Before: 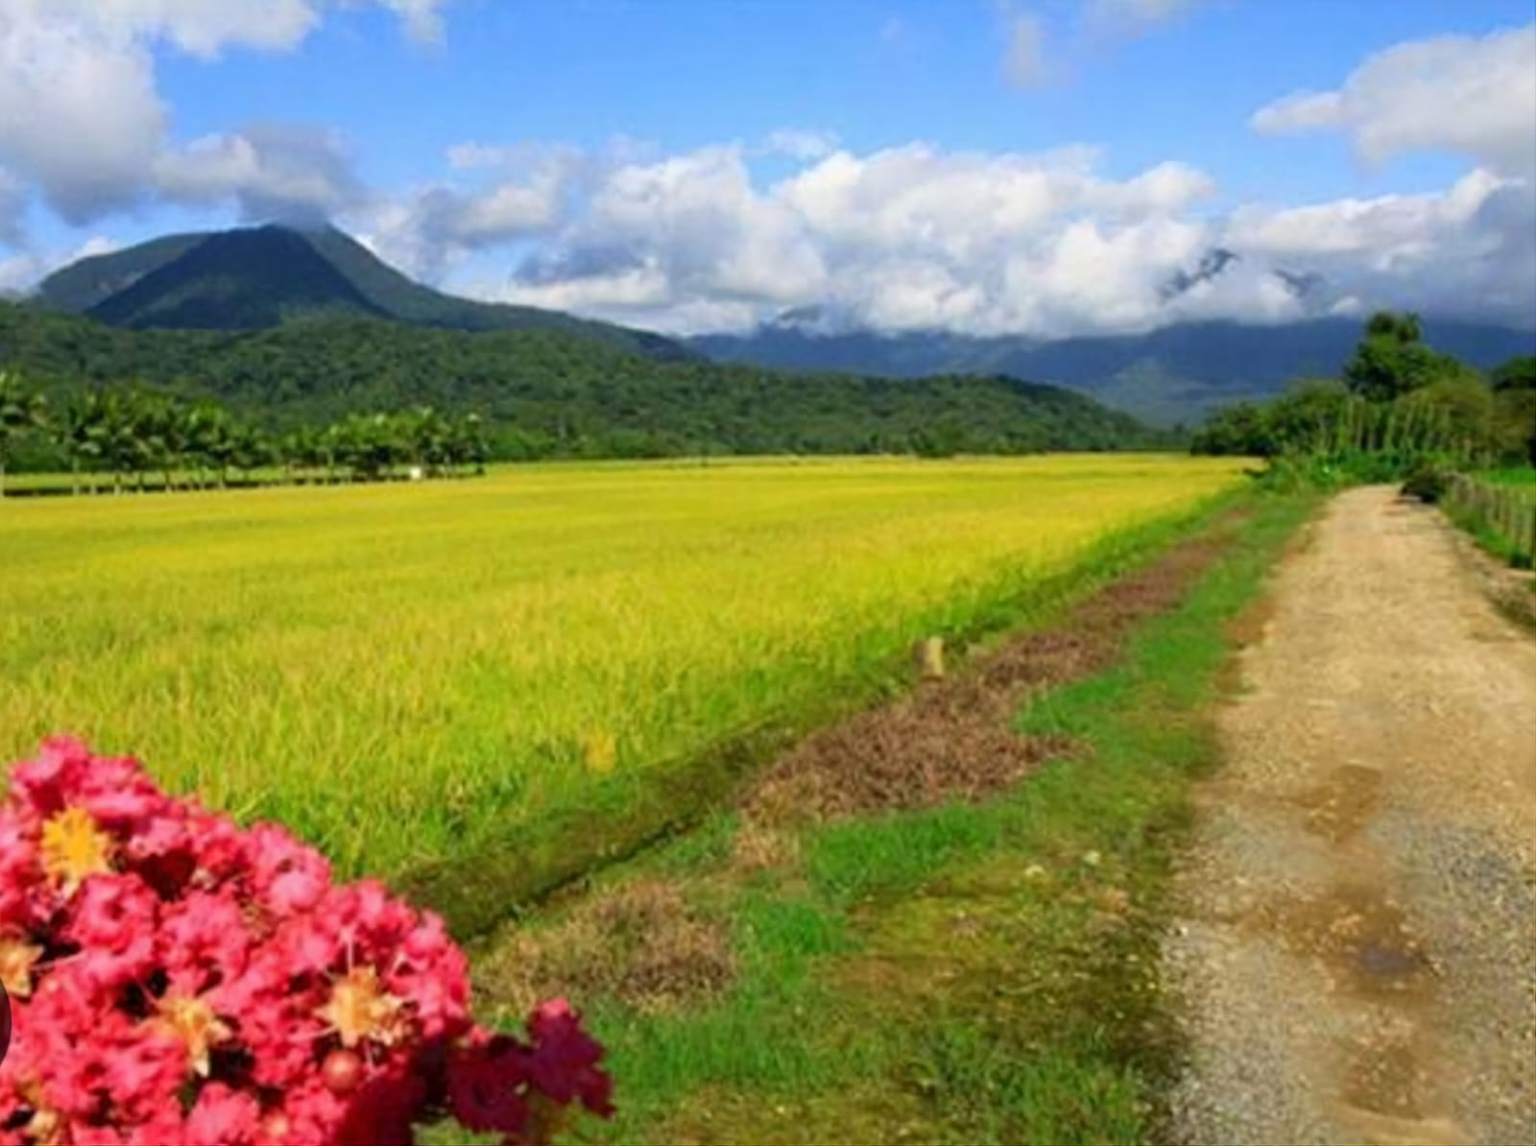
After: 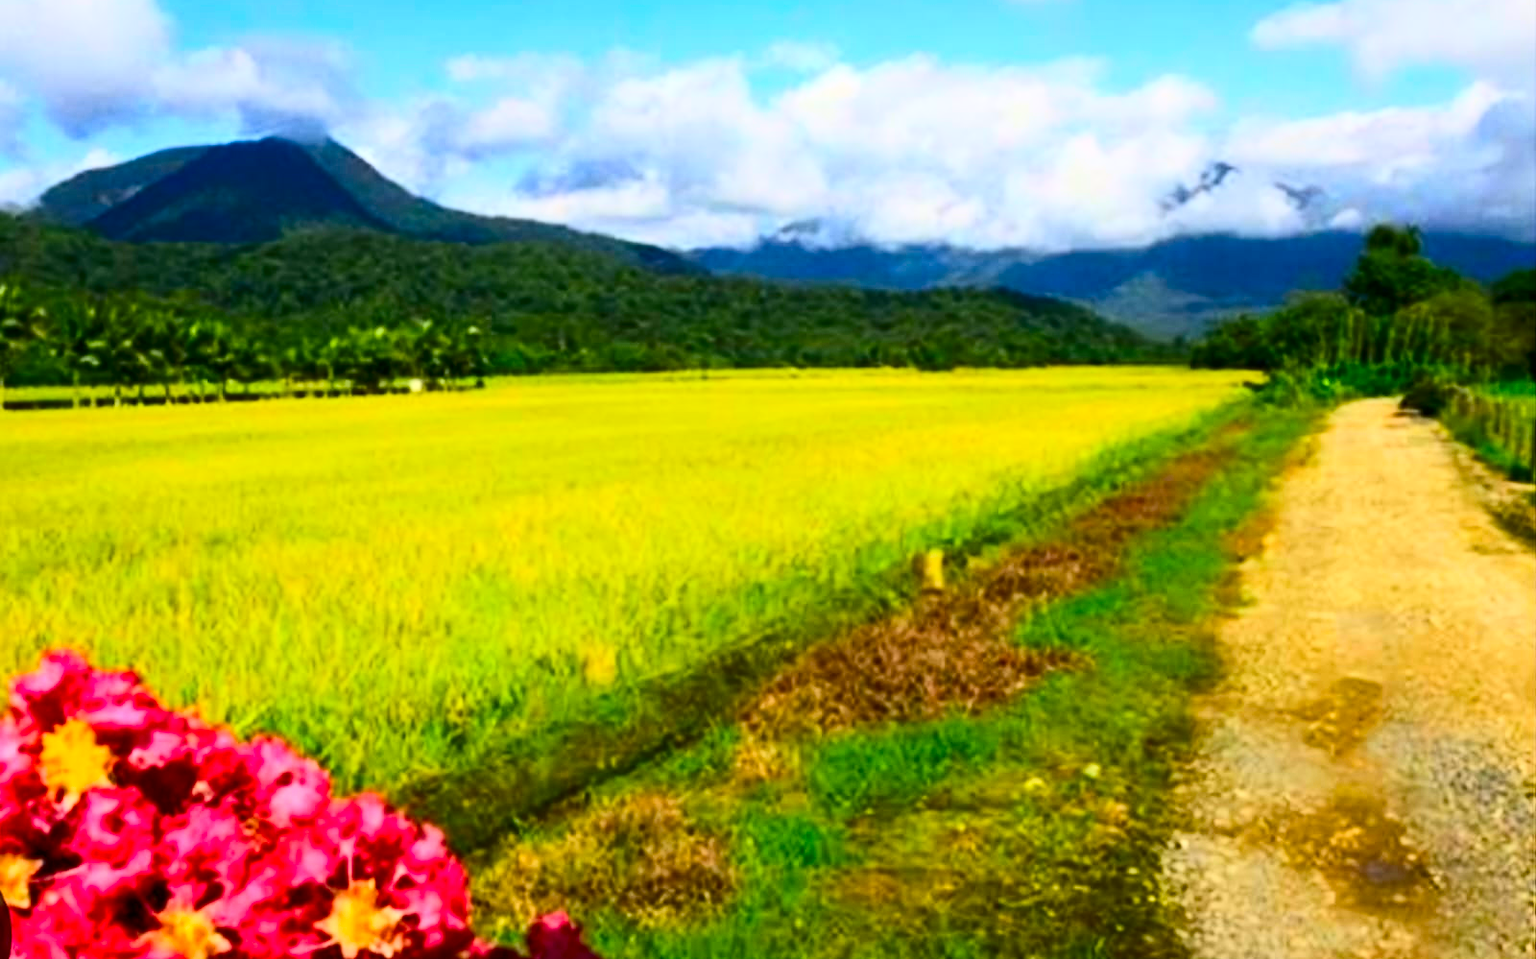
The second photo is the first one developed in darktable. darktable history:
crop: top 7.625%, bottom 8.027%
color balance rgb: perceptual saturation grading › global saturation 30%, global vibrance 20%
contrast brightness saturation: contrast 0.4, brightness 0.1, saturation 0.21
